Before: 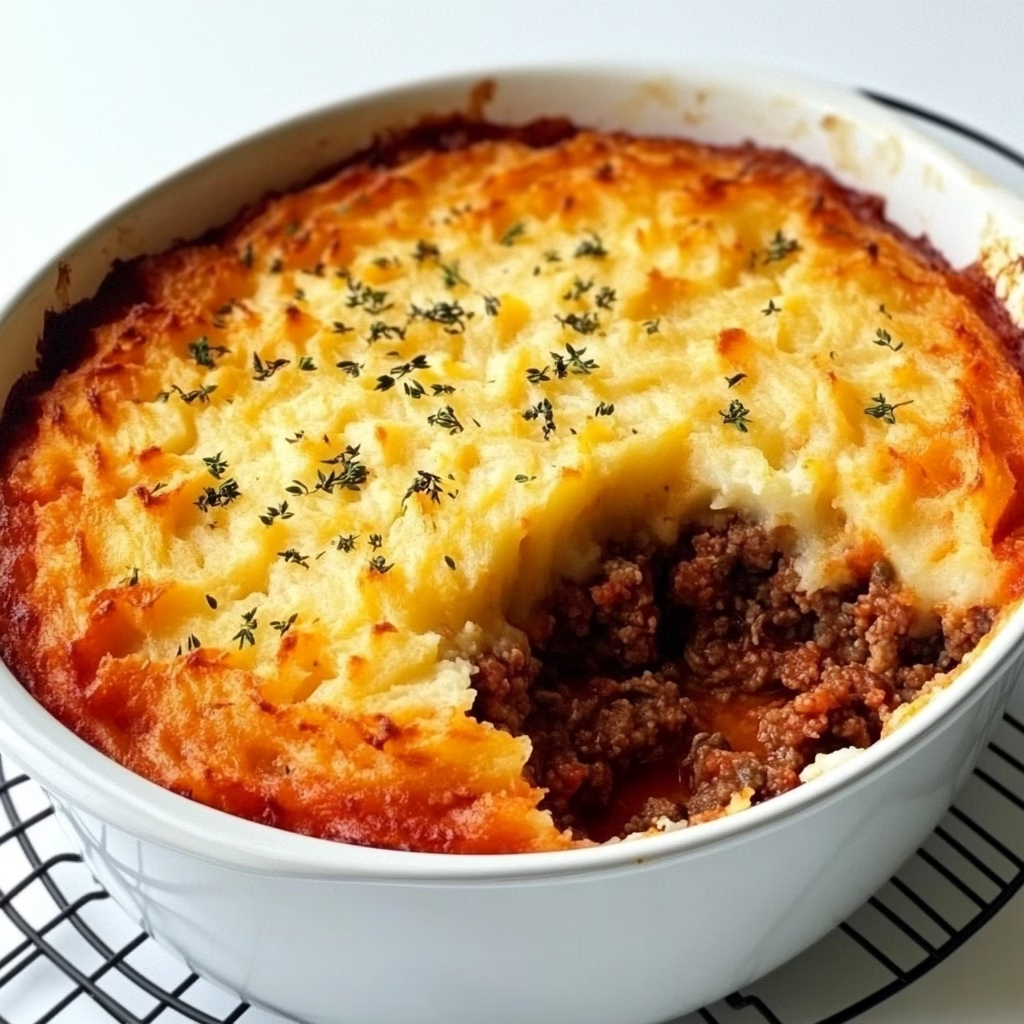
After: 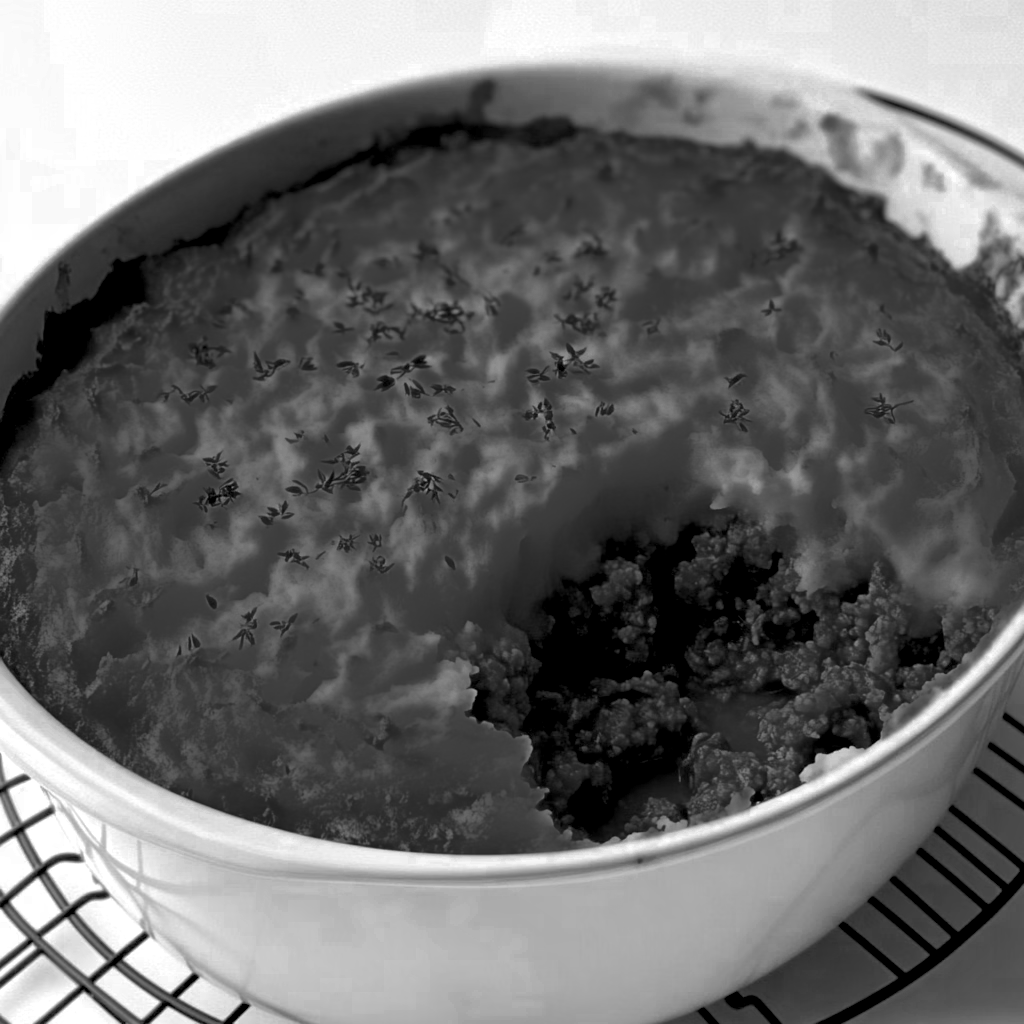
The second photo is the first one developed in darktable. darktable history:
color zones: curves: ch0 [(0.287, 0.048) (0.493, 0.484) (0.737, 0.816)]; ch1 [(0, 0) (0.143, 0) (0.286, 0) (0.429, 0) (0.571, 0) (0.714, 0) (0.857, 0)]
exposure: black level correction 0.007, compensate highlight preservation false
shadows and highlights: on, module defaults
